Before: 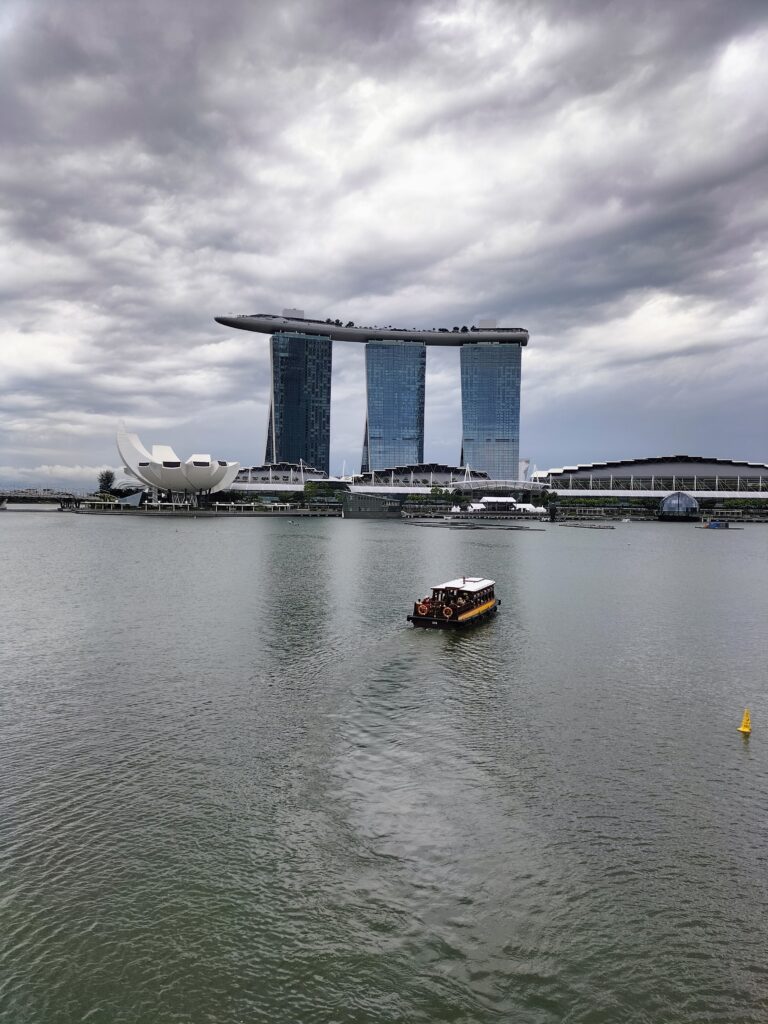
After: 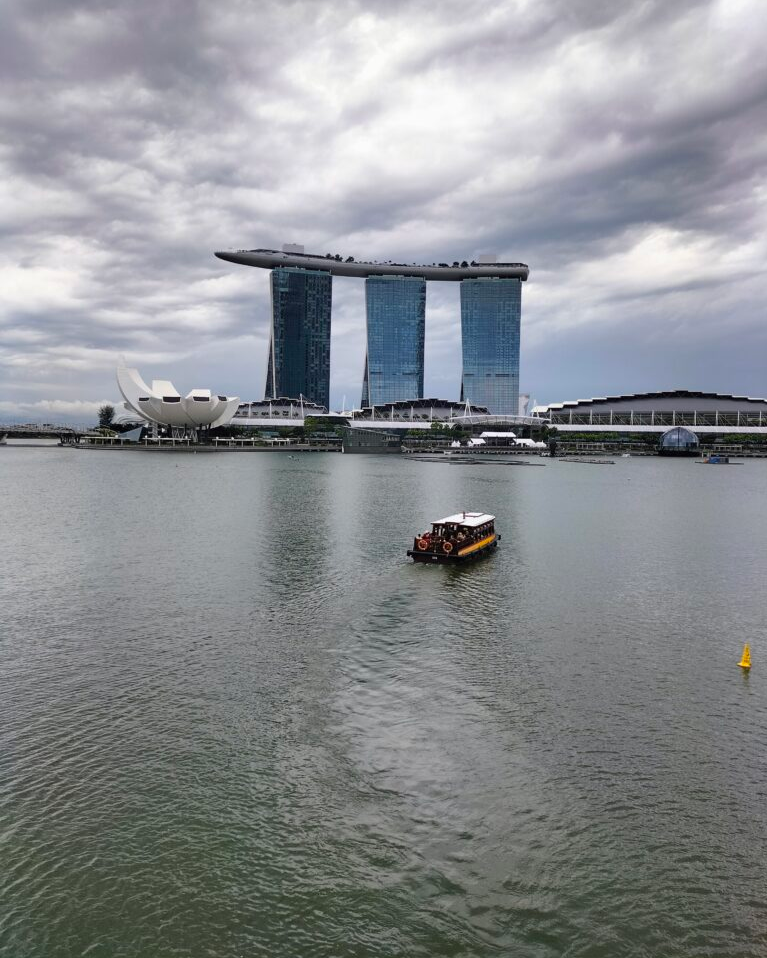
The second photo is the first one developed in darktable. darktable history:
crop and rotate: top 6.352%
